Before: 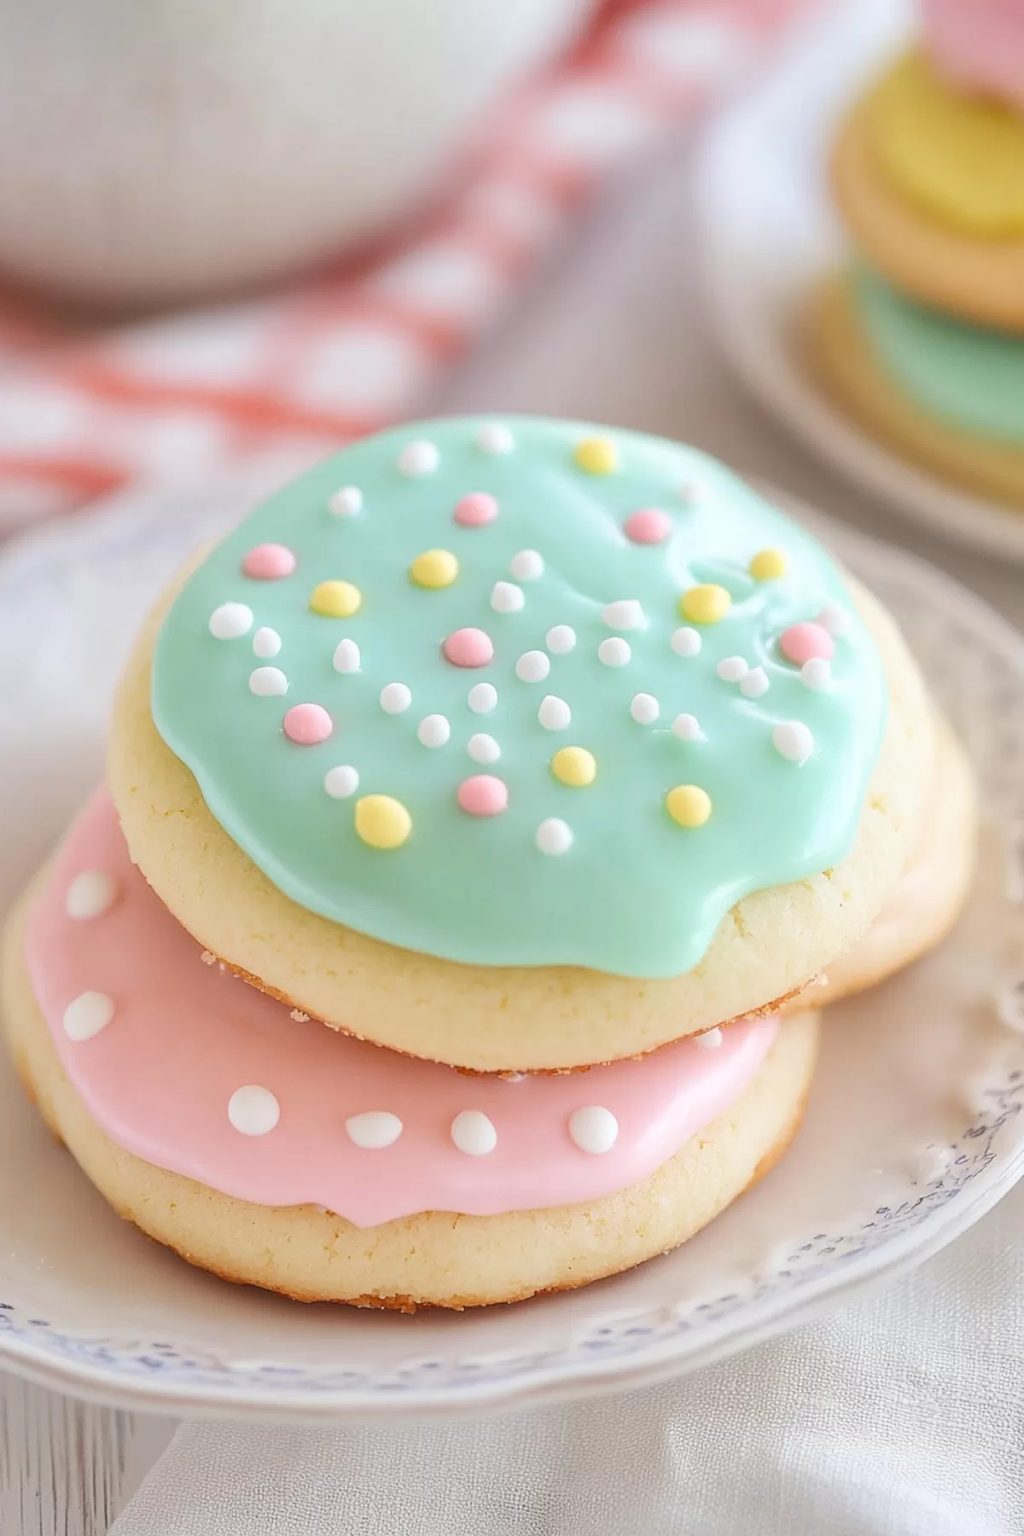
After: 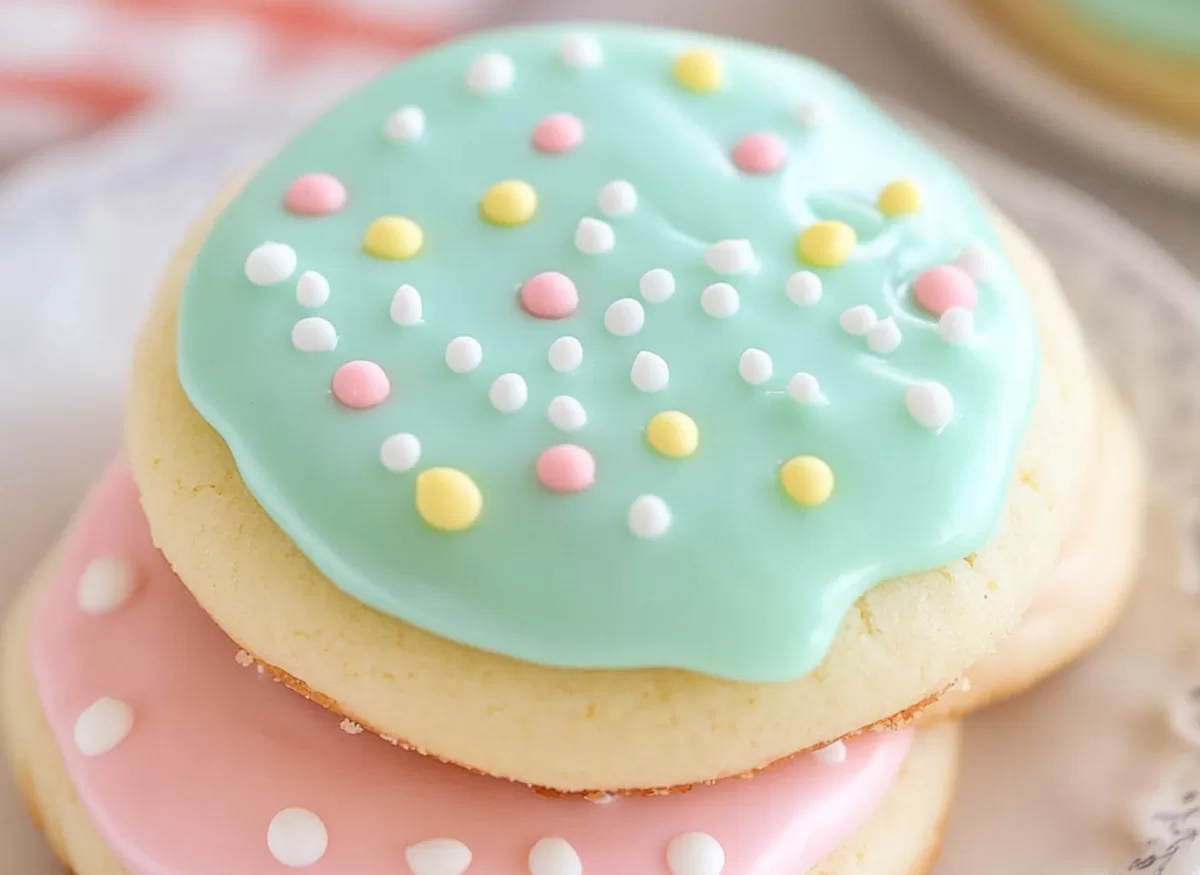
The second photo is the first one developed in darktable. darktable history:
crop and rotate: top 25.832%, bottom 25.516%
